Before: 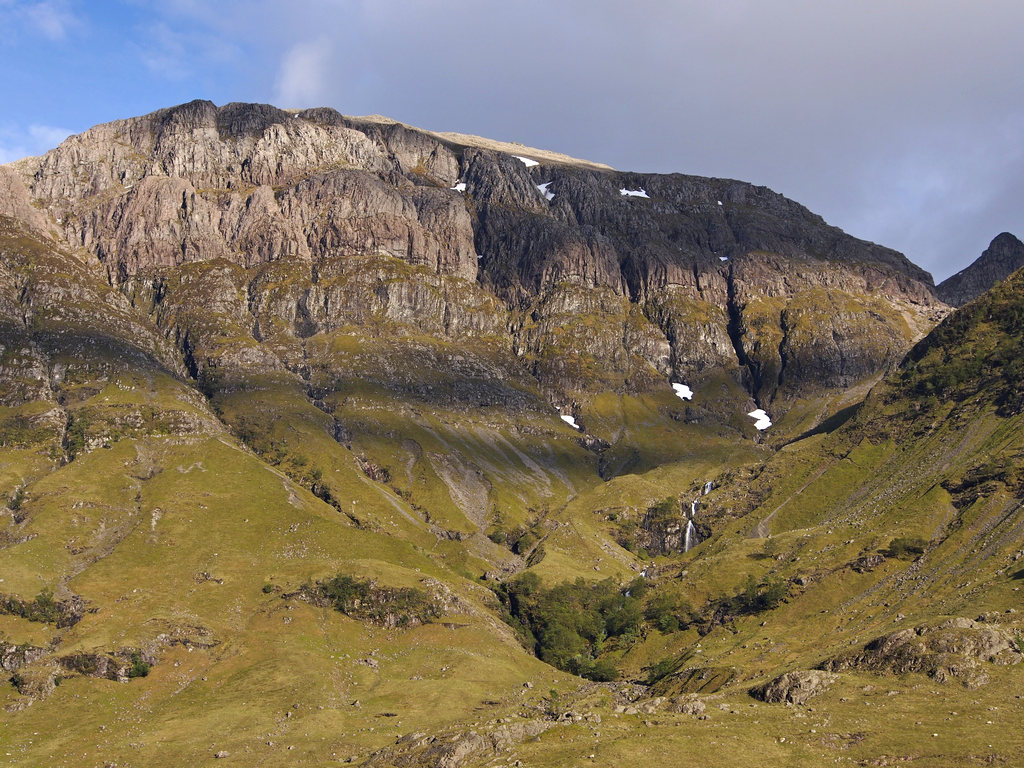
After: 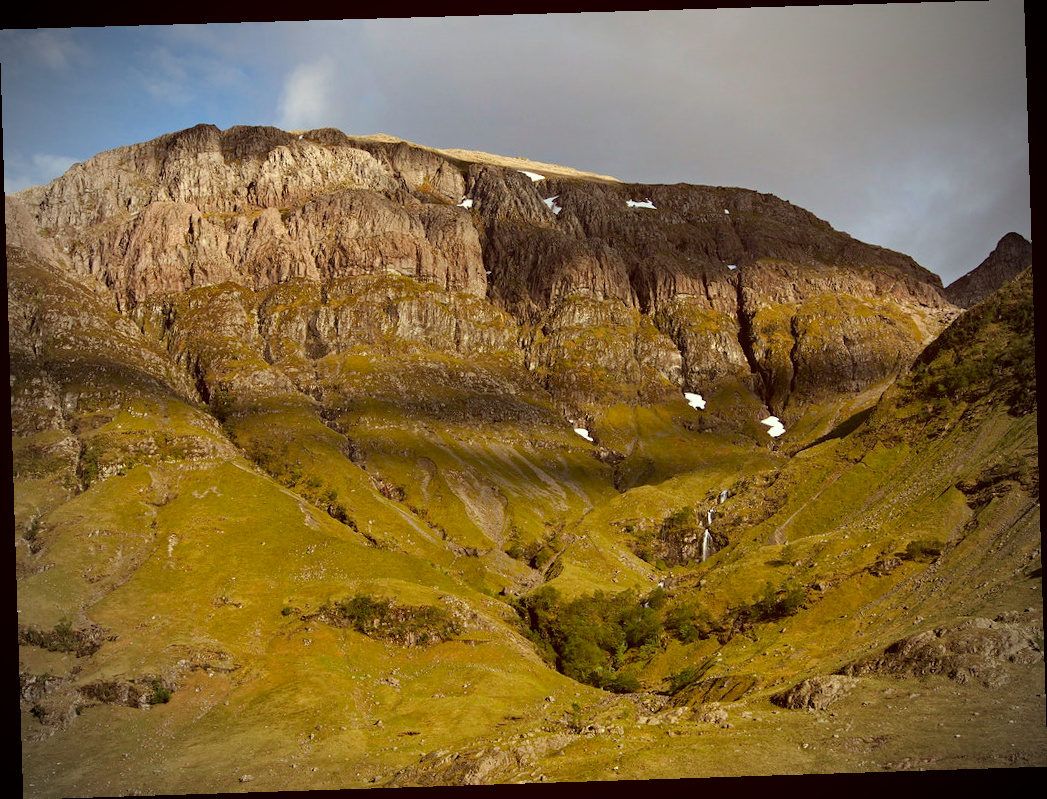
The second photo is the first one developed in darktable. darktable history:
haze removal: compatibility mode true, adaptive false
color correction: highlights a* -5.94, highlights b* 9.48, shadows a* 10.12, shadows b* 23.94
vignetting: fall-off start 75%, brightness -0.692, width/height ratio 1.084
rotate and perspective: rotation -1.77°, lens shift (horizontal) 0.004, automatic cropping off
